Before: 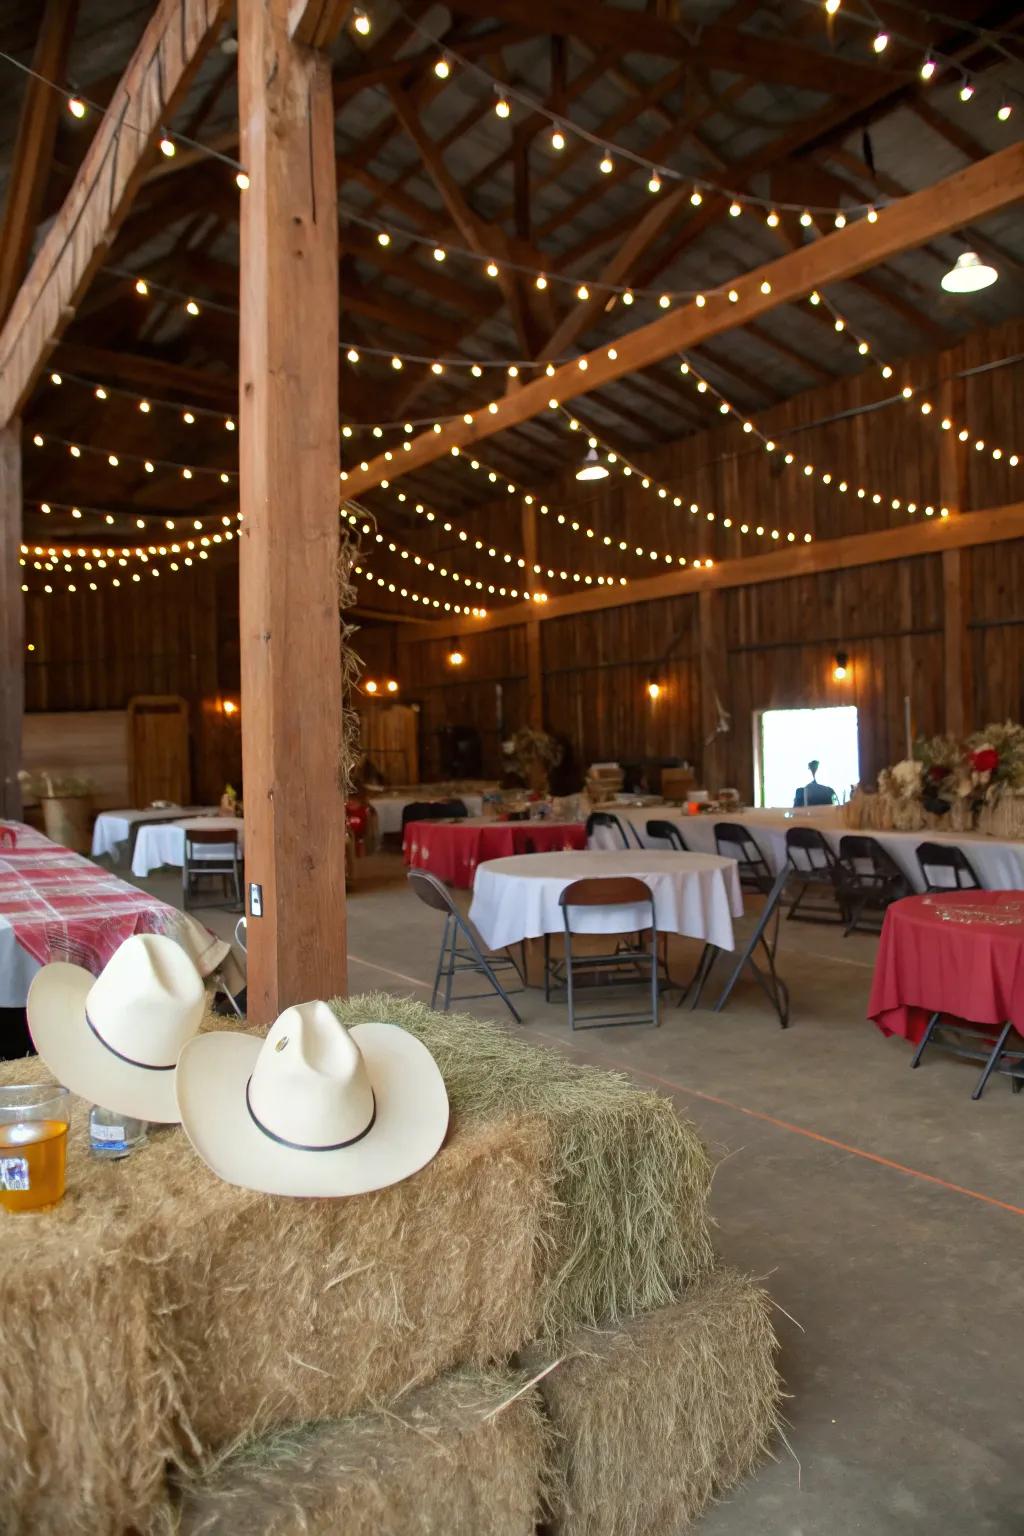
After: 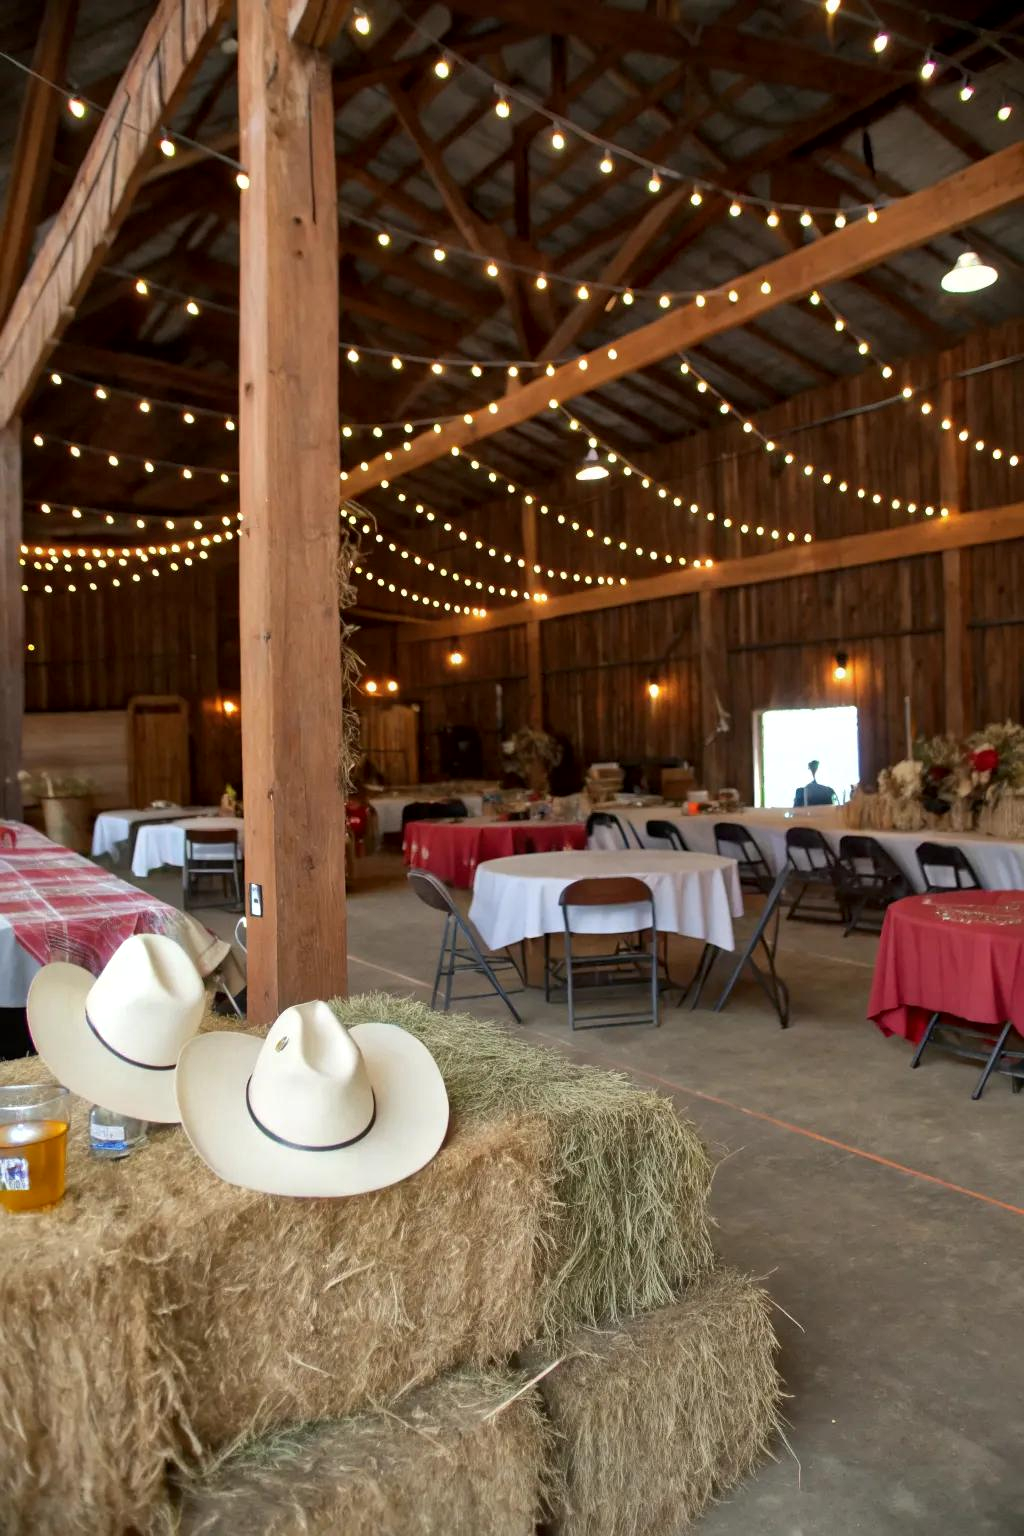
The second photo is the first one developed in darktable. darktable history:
local contrast: mode bilateral grid, contrast 20, coarseness 49, detail 132%, midtone range 0.2
